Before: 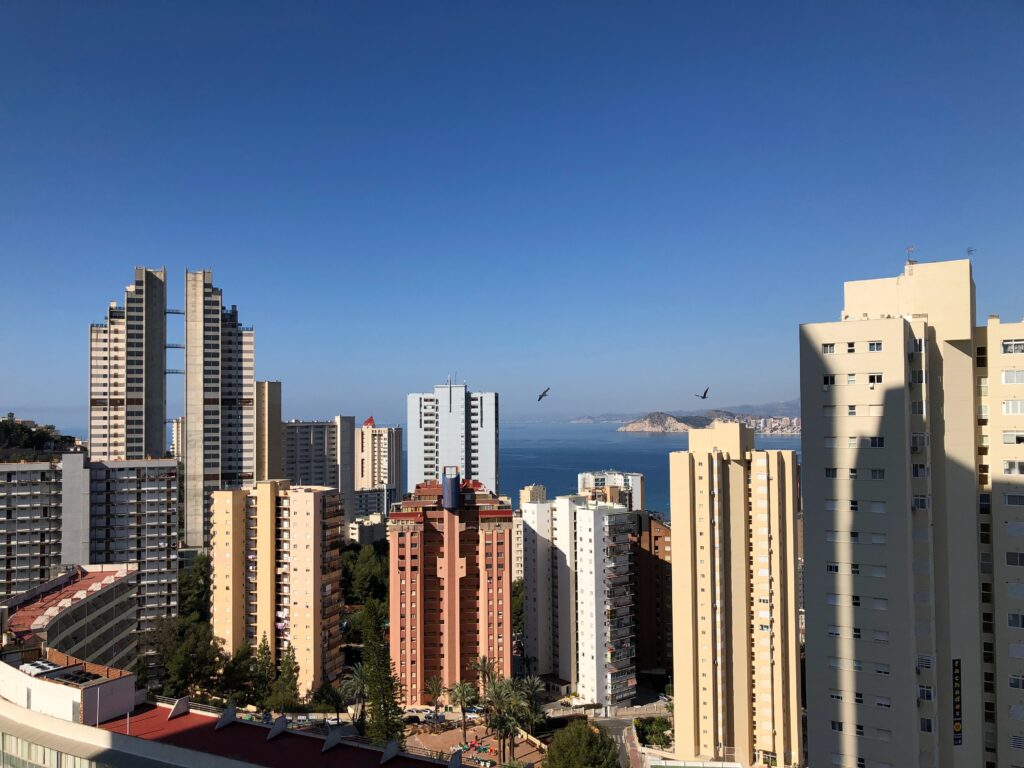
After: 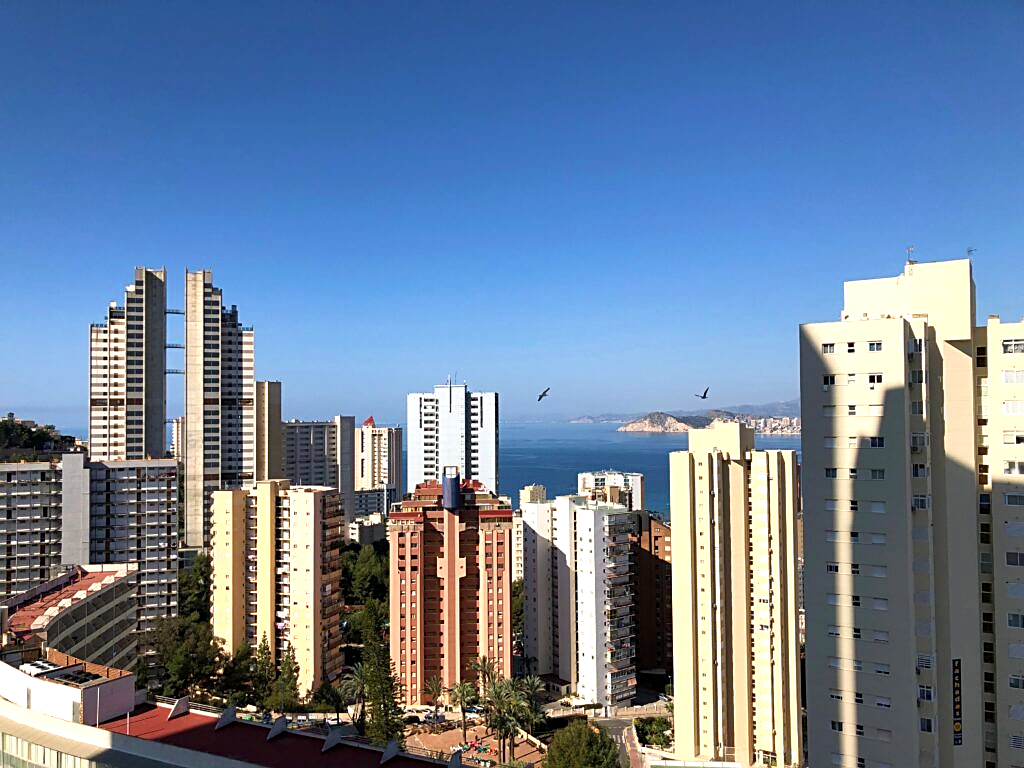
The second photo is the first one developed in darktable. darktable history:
sharpen: on, module defaults
exposure: black level correction 0.001, exposure 0.5 EV, compensate exposure bias true, compensate highlight preservation false
velvia: on, module defaults
